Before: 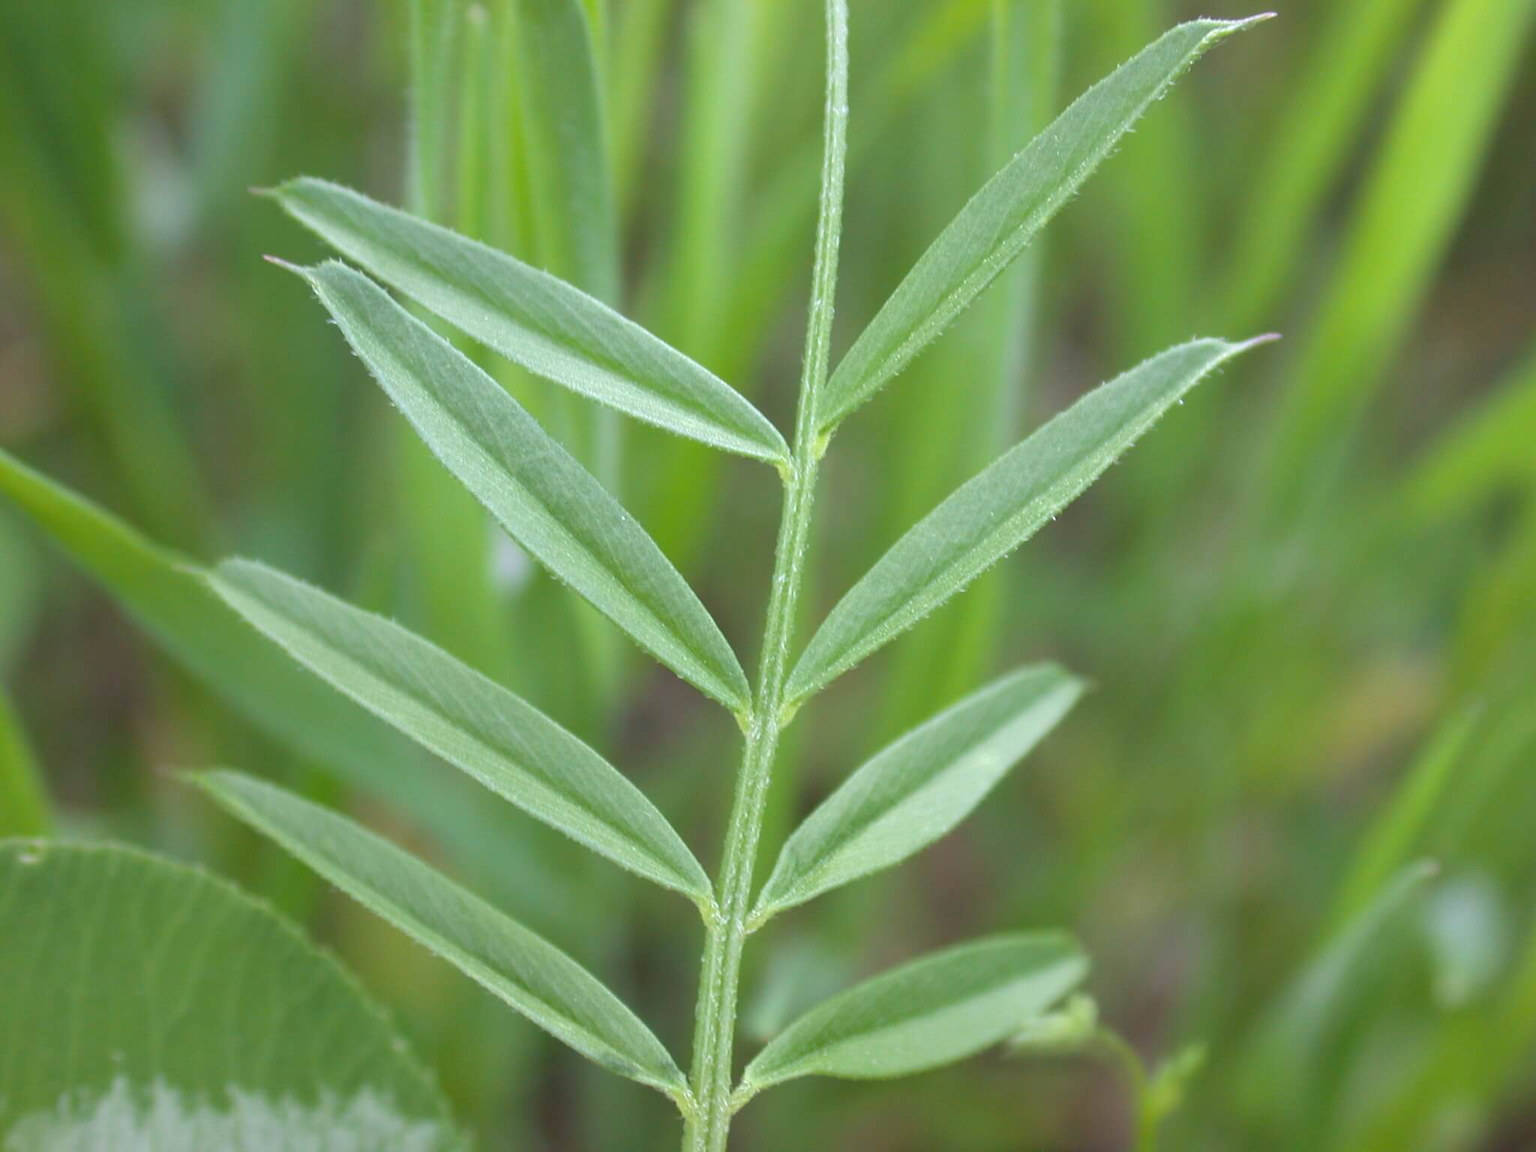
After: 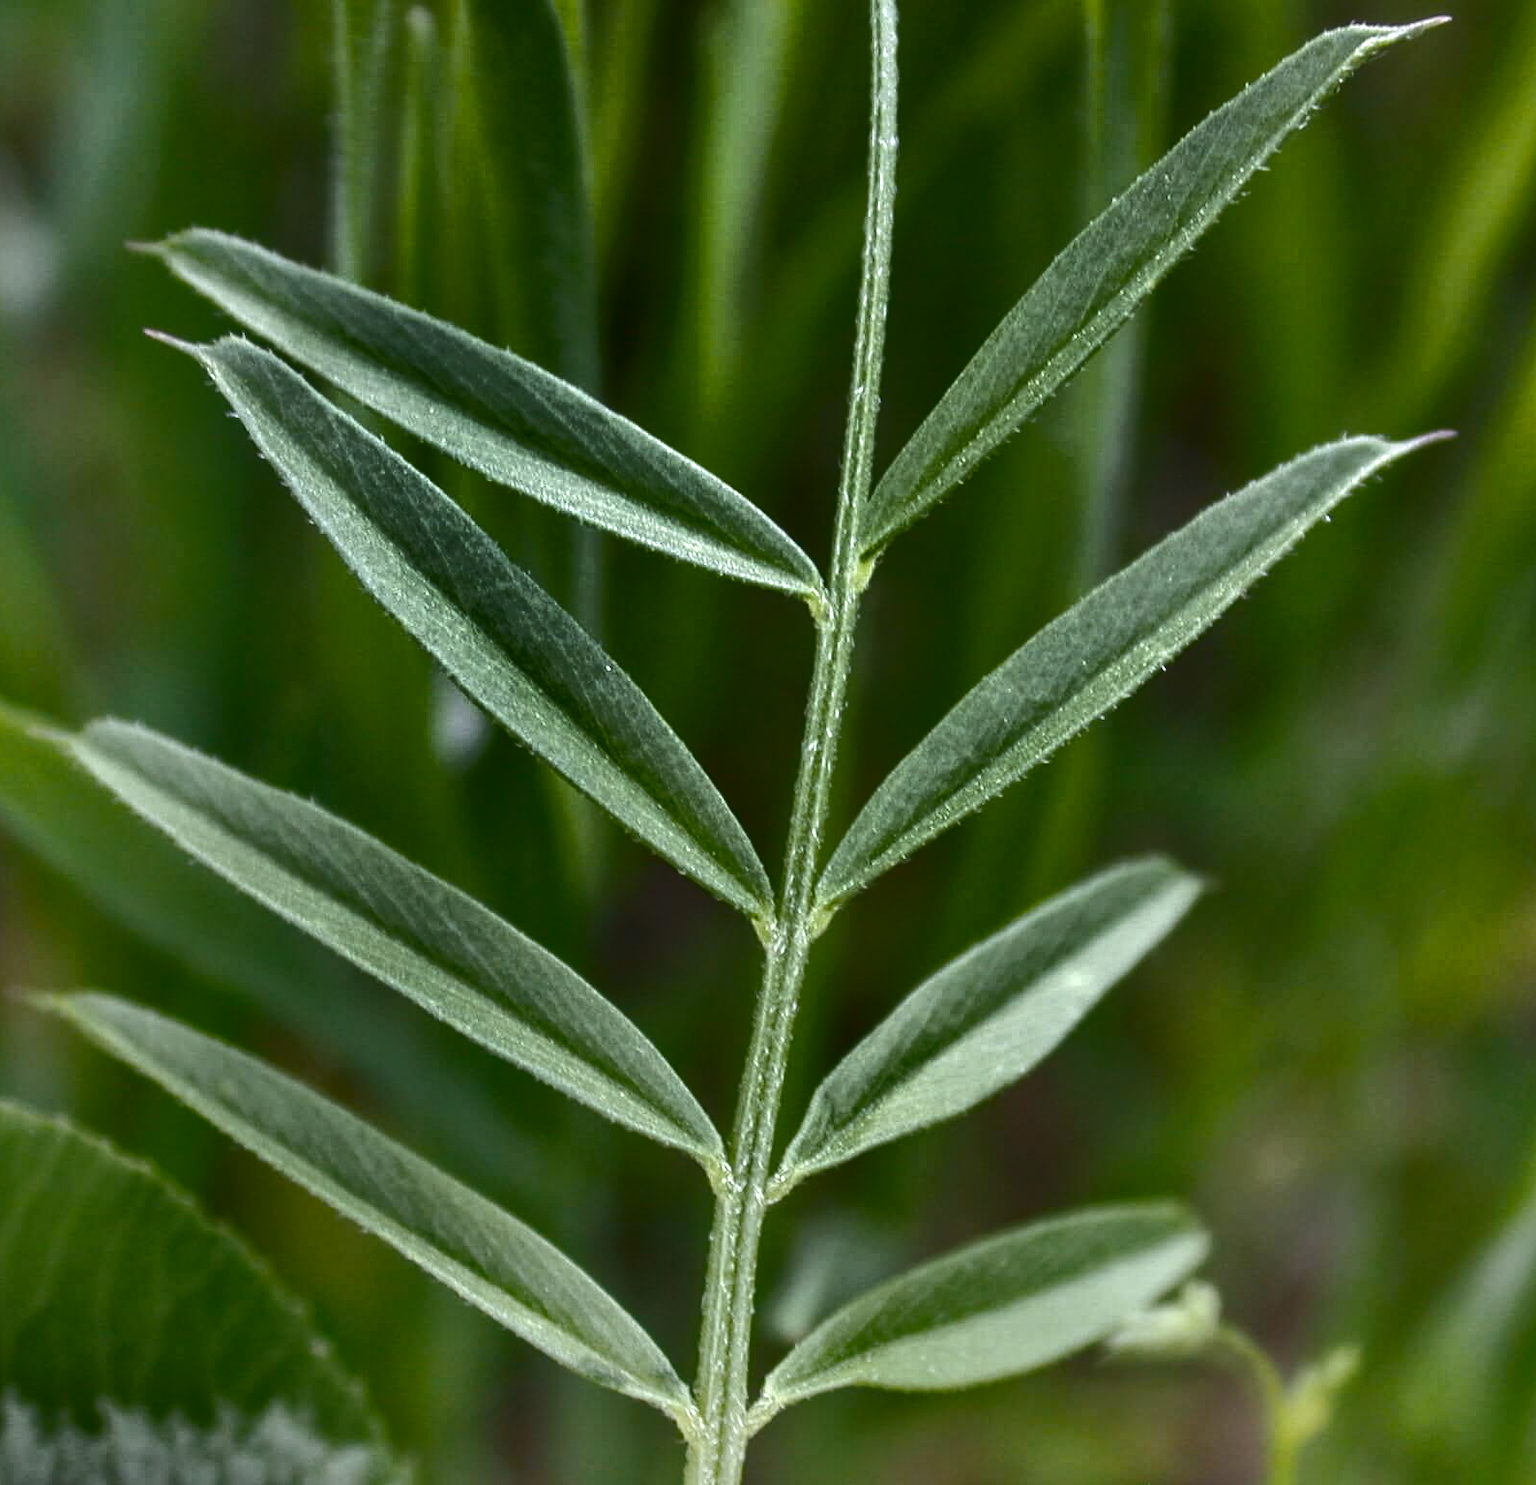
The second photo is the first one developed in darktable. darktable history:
contrast brightness saturation: contrast 0.1, saturation -0.357
color balance rgb: highlights gain › chroma 0.18%, highlights gain › hue 329.92°, linear chroma grading › global chroma 9.015%, perceptual saturation grading › global saturation 4.513%, perceptual brilliance grading › mid-tones 10.326%, perceptual brilliance grading › shadows 15.241%, global vibrance 14.744%
crop: left 9.88%, right 12.569%
local contrast: on, module defaults
exposure: black level correction 0, exposure 1.011 EV, compensate highlight preservation false
shadows and highlights: radius 124.3, shadows 98.6, white point adjustment -2.81, highlights -99.44, shadows color adjustment 97.67%, soften with gaussian
tone curve: curves: ch0 [(0, 0.023) (0.184, 0.168) (0.491, 0.519) (0.748, 0.765) (1, 0.919)]; ch1 [(0, 0) (0.179, 0.173) (0.322, 0.32) (0.424, 0.424) (0.496, 0.501) (0.563, 0.586) (0.761, 0.803) (1, 1)]; ch2 [(0, 0) (0.434, 0.447) (0.483, 0.487) (0.557, 0.541) (0.697, 0.68) (1, 1)], preserve colors none
